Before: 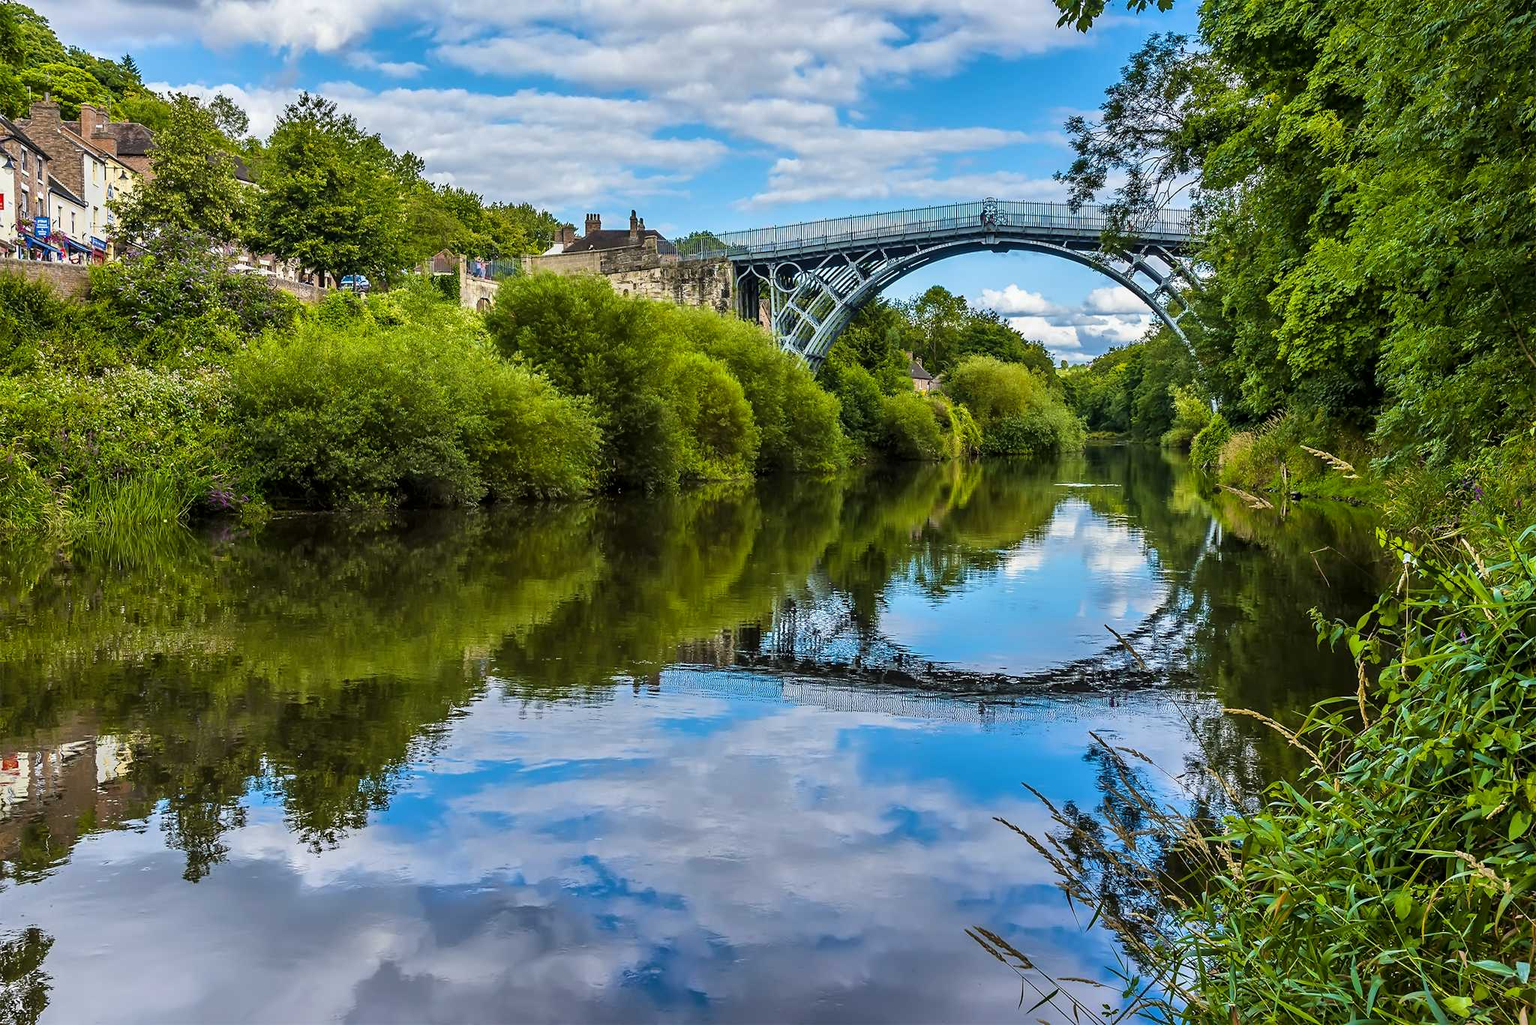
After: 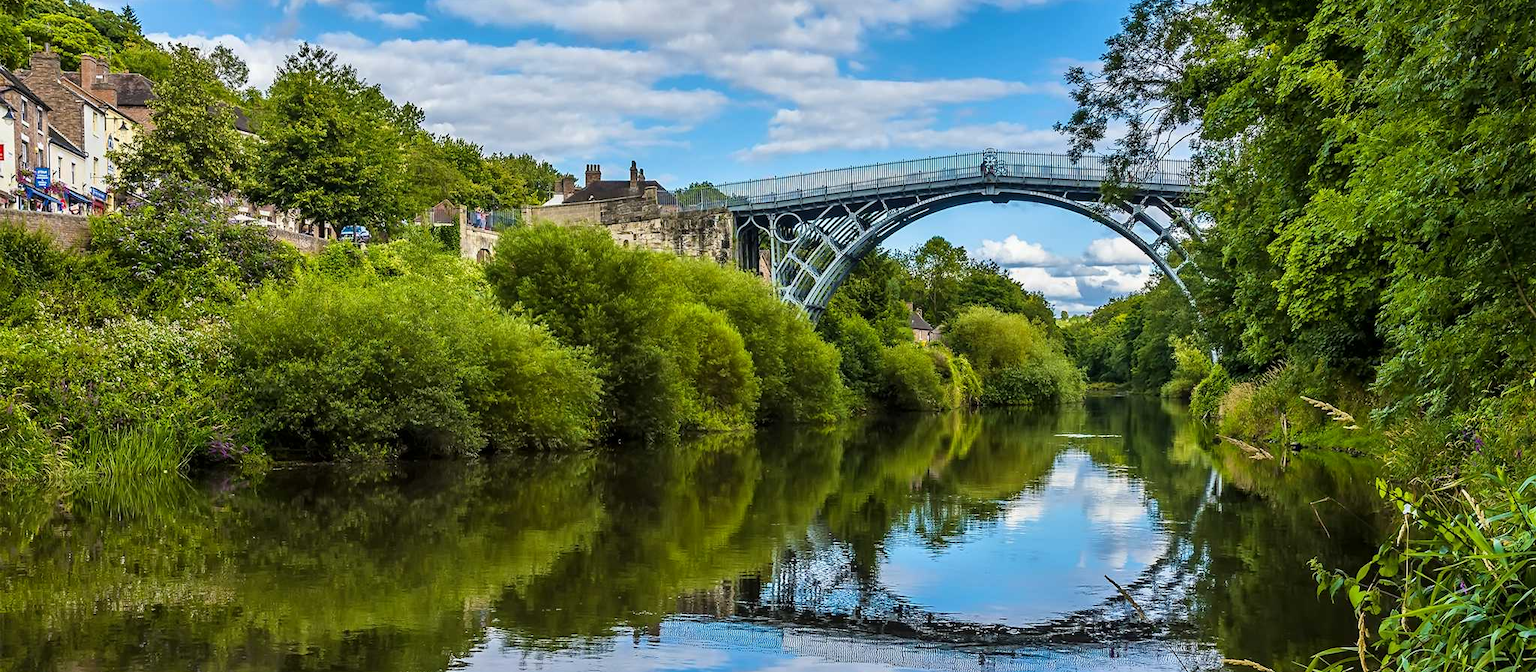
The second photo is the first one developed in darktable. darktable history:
crop and rotate: top 4.848%, bottom 29.503%
rotate and perspective: automatic cropping original format, crop left 0, crop top 0
